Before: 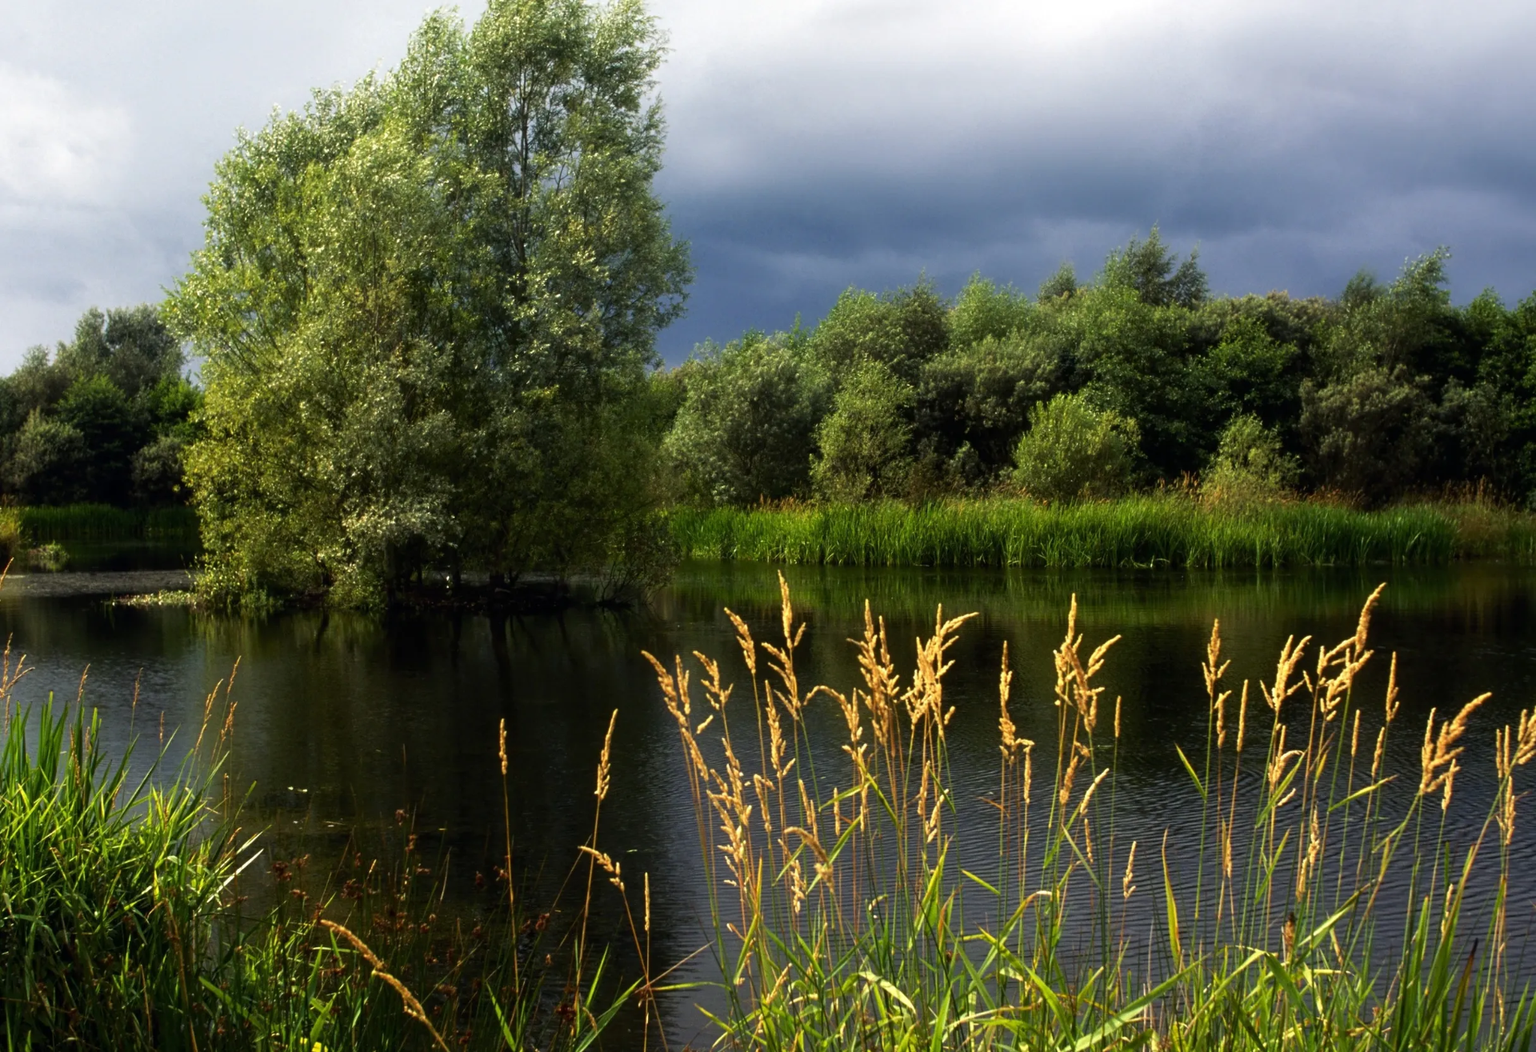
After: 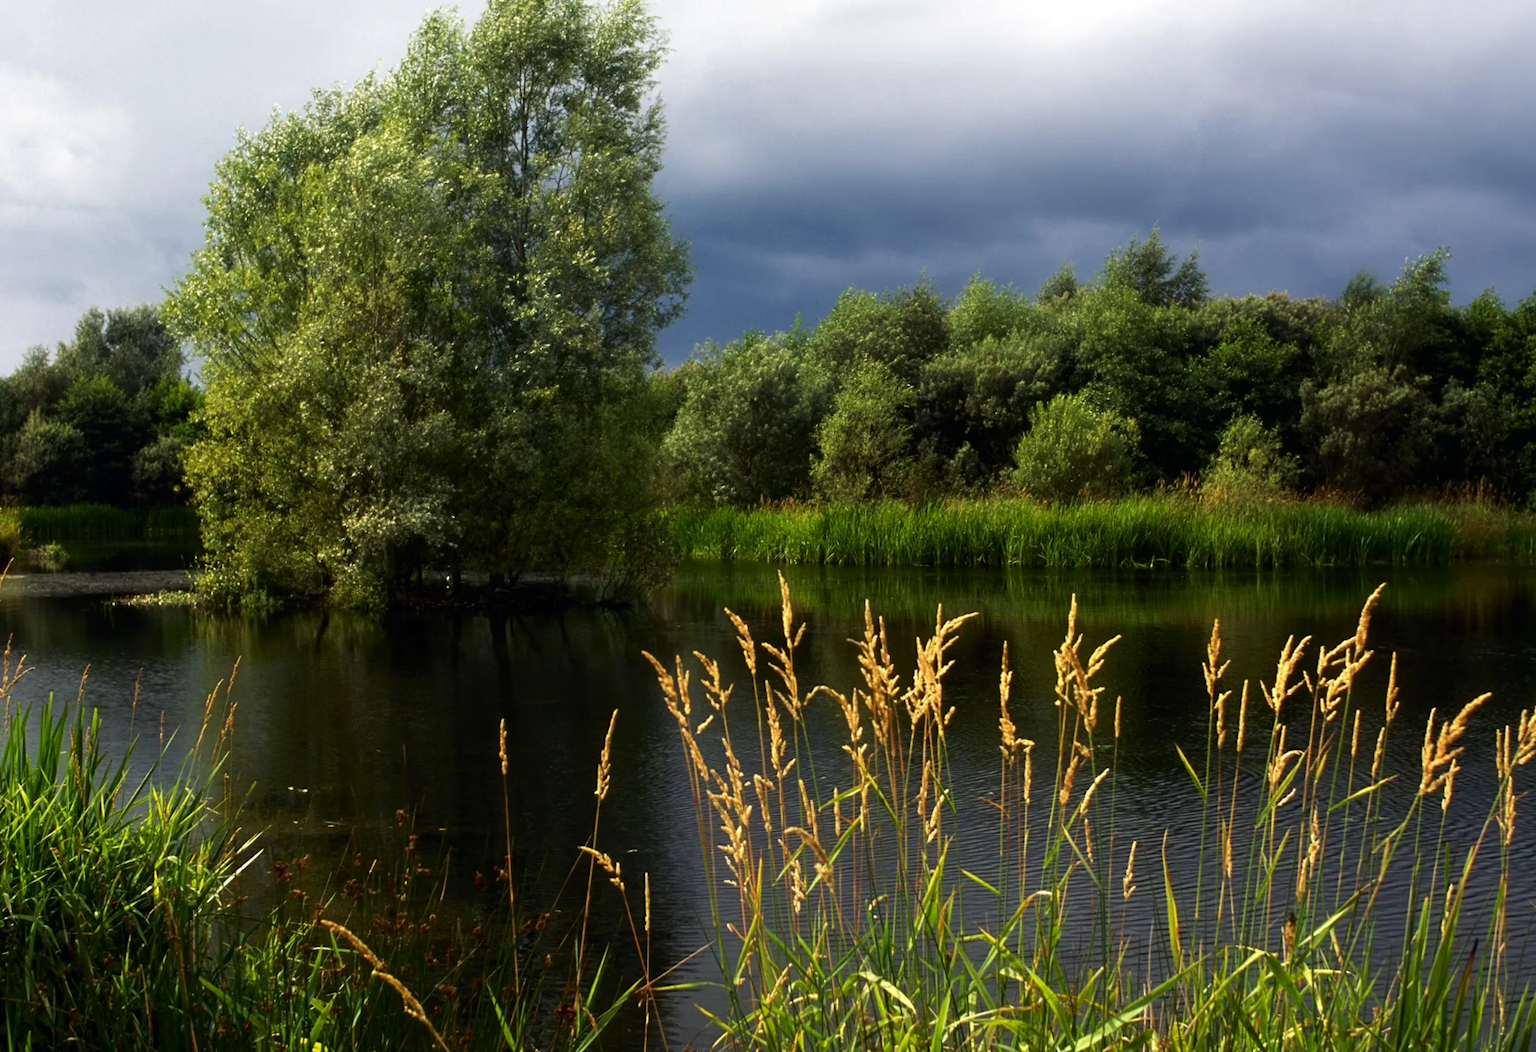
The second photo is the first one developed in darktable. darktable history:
contrast brightness saturation: contrast 0.031, brightness -0.038
